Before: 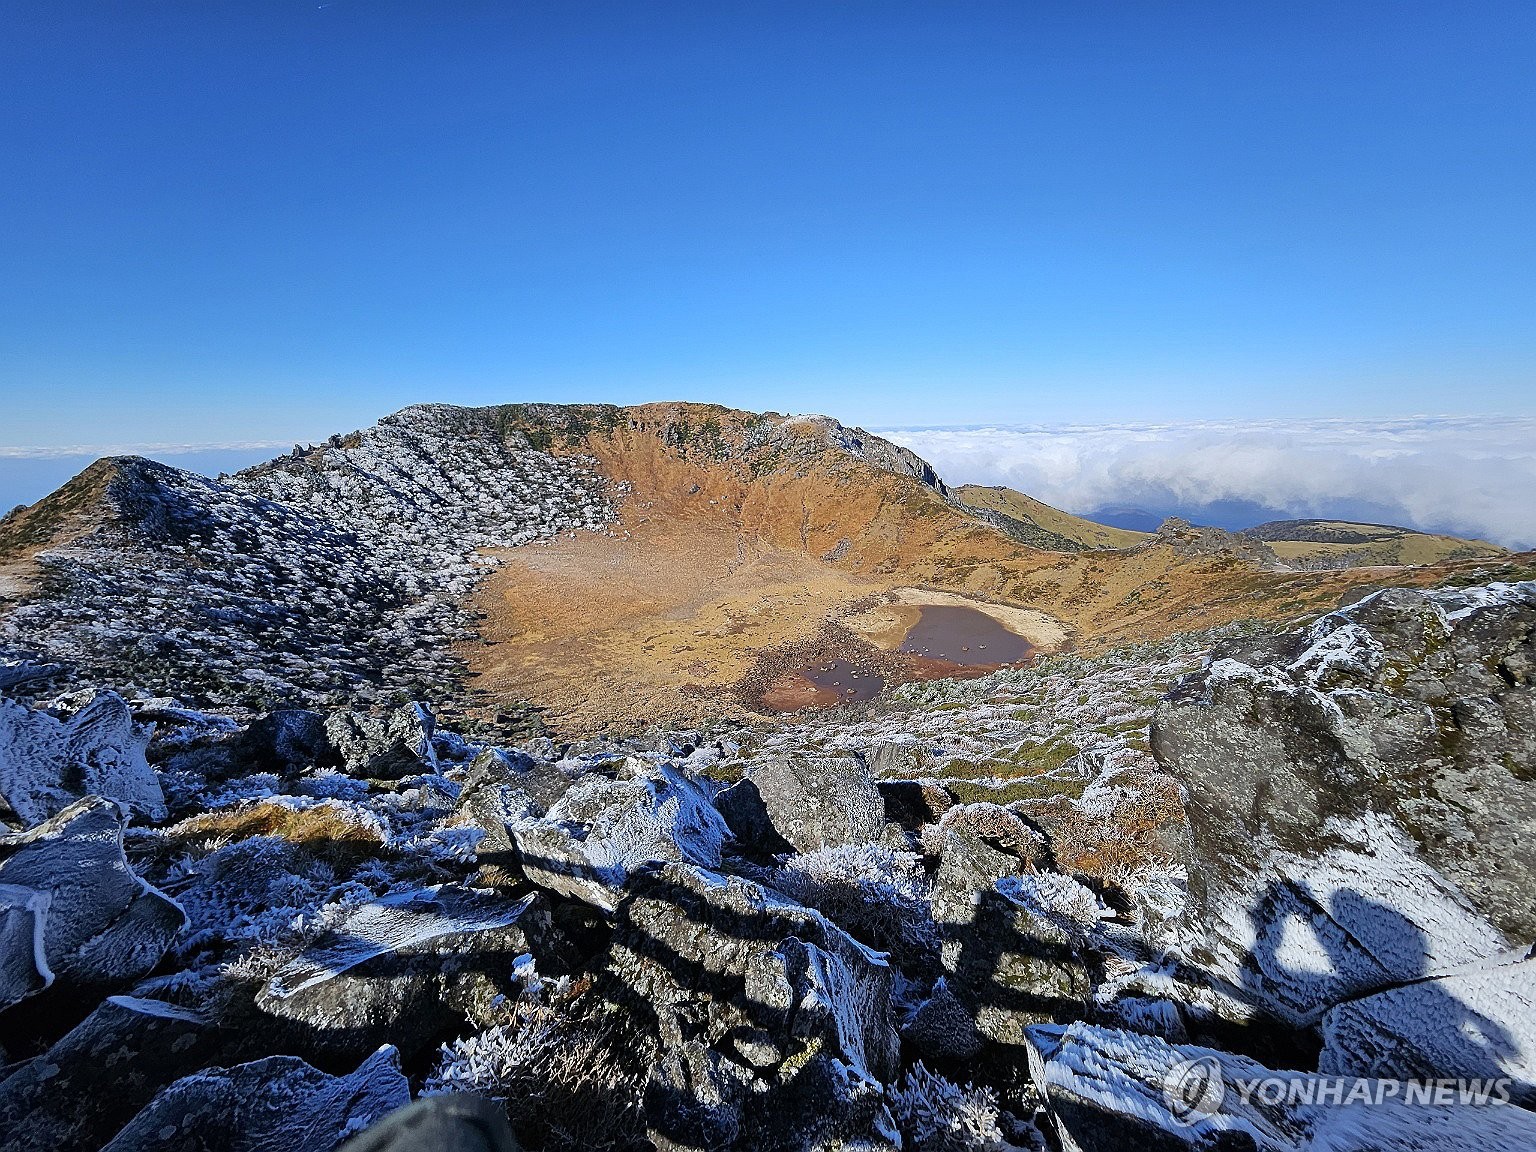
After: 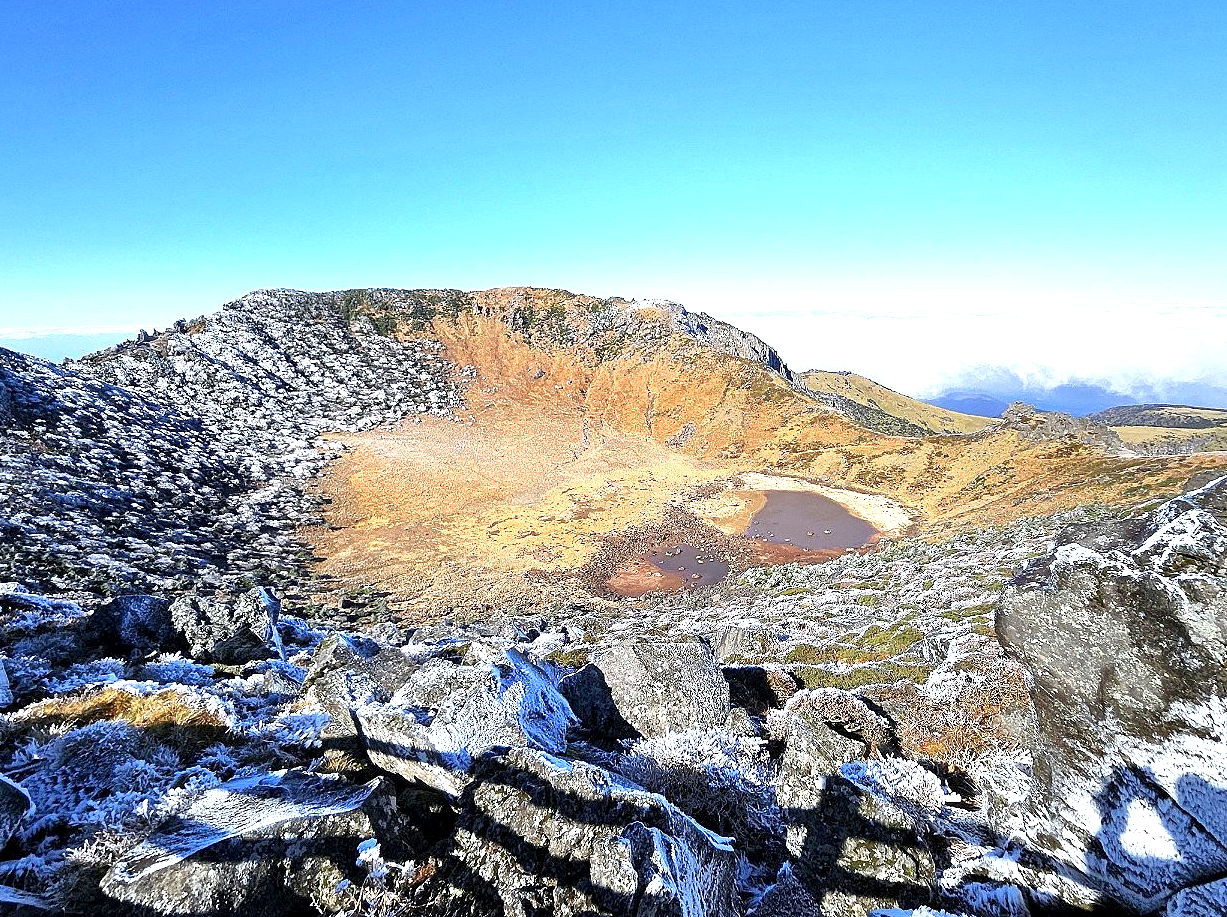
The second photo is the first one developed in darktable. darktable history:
crop and rotate: left 10.094%, top 10.041%, right 9.969%, bottom 10.288%
local contrast: highlights 102%, shadows 101%, detail 119%, midtone range 0.2
exposure: black level correction 0.001, exposure 1.12 EV, compensate exposure bias true, compensate highlight preservation false
